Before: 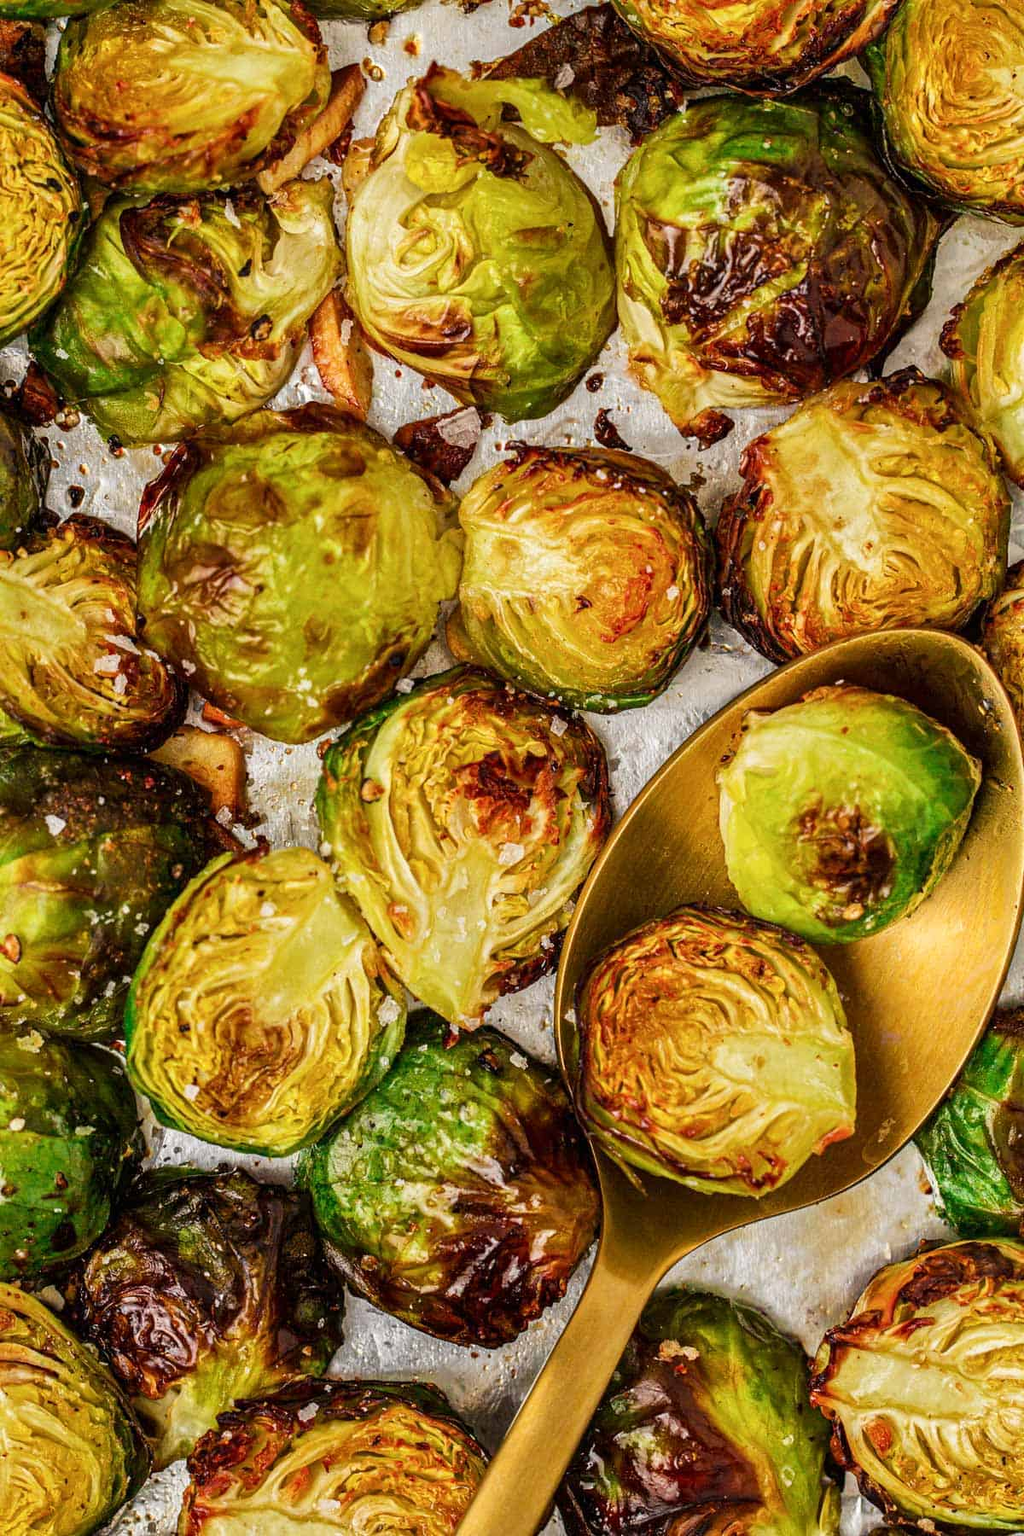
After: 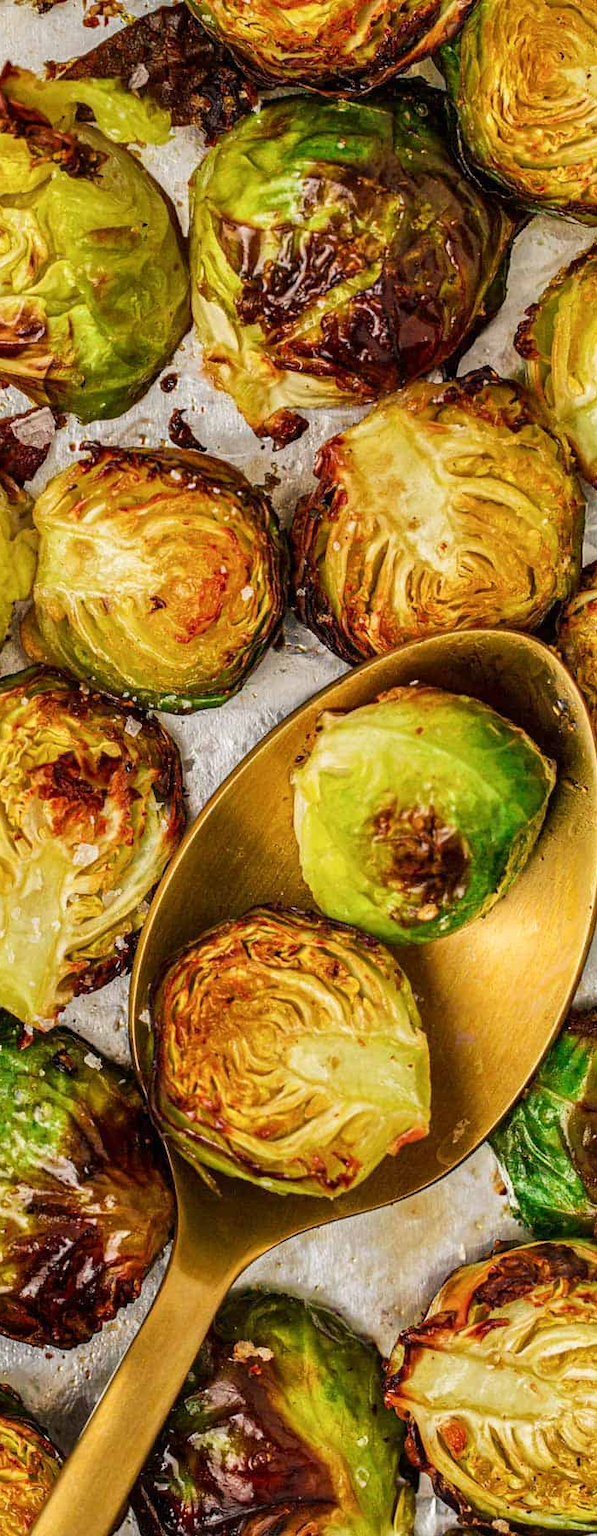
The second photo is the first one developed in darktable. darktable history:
crop: left 41.597%
